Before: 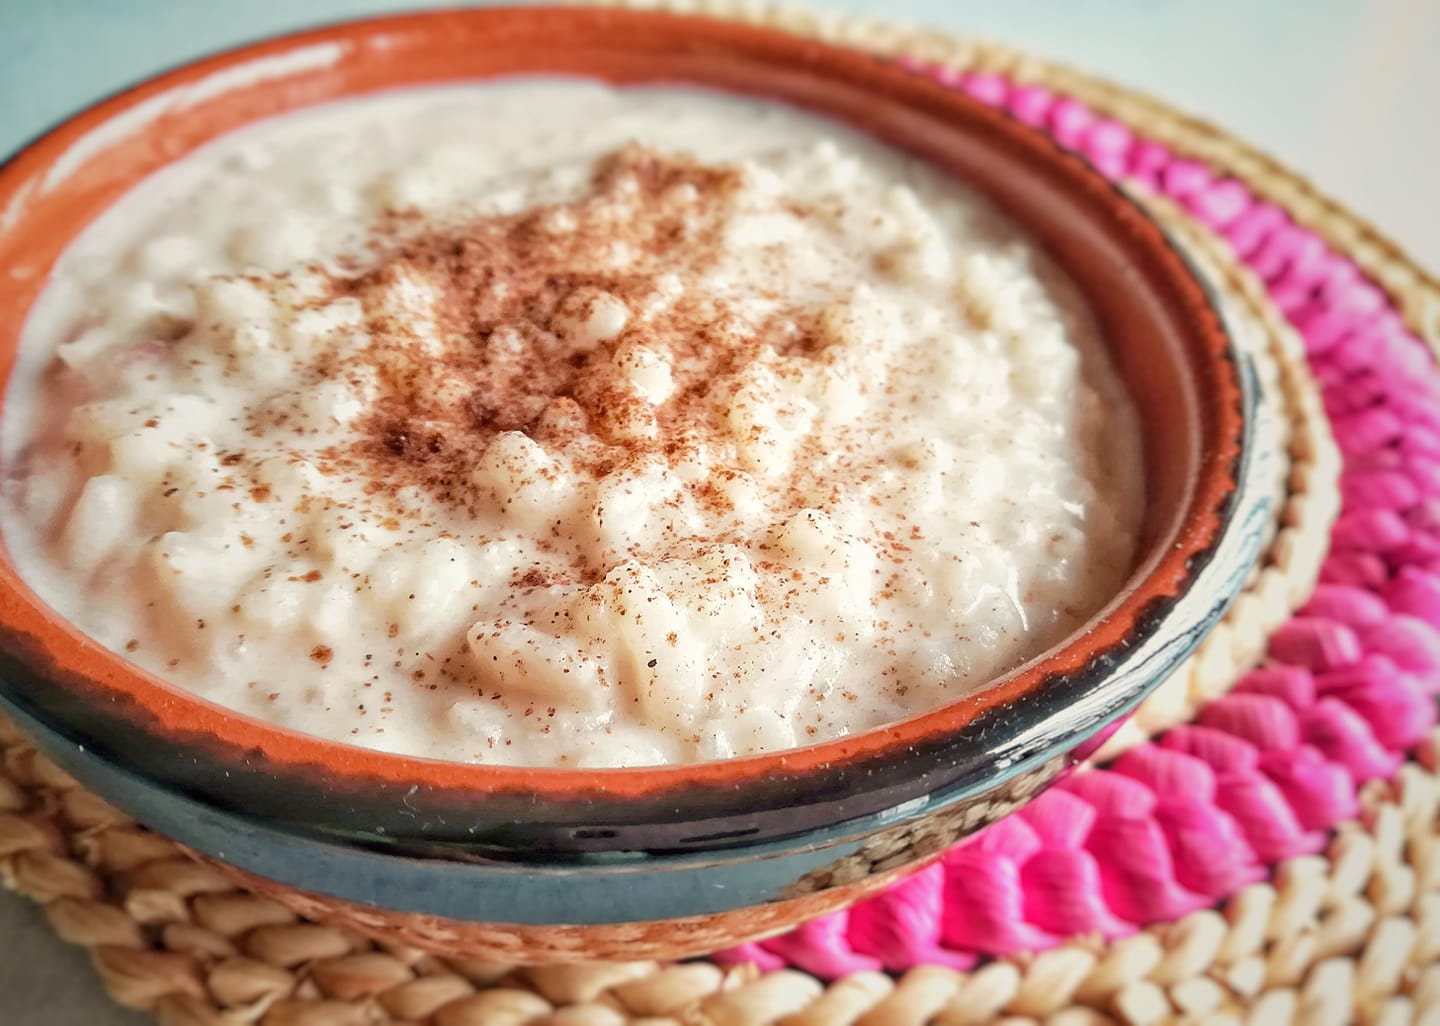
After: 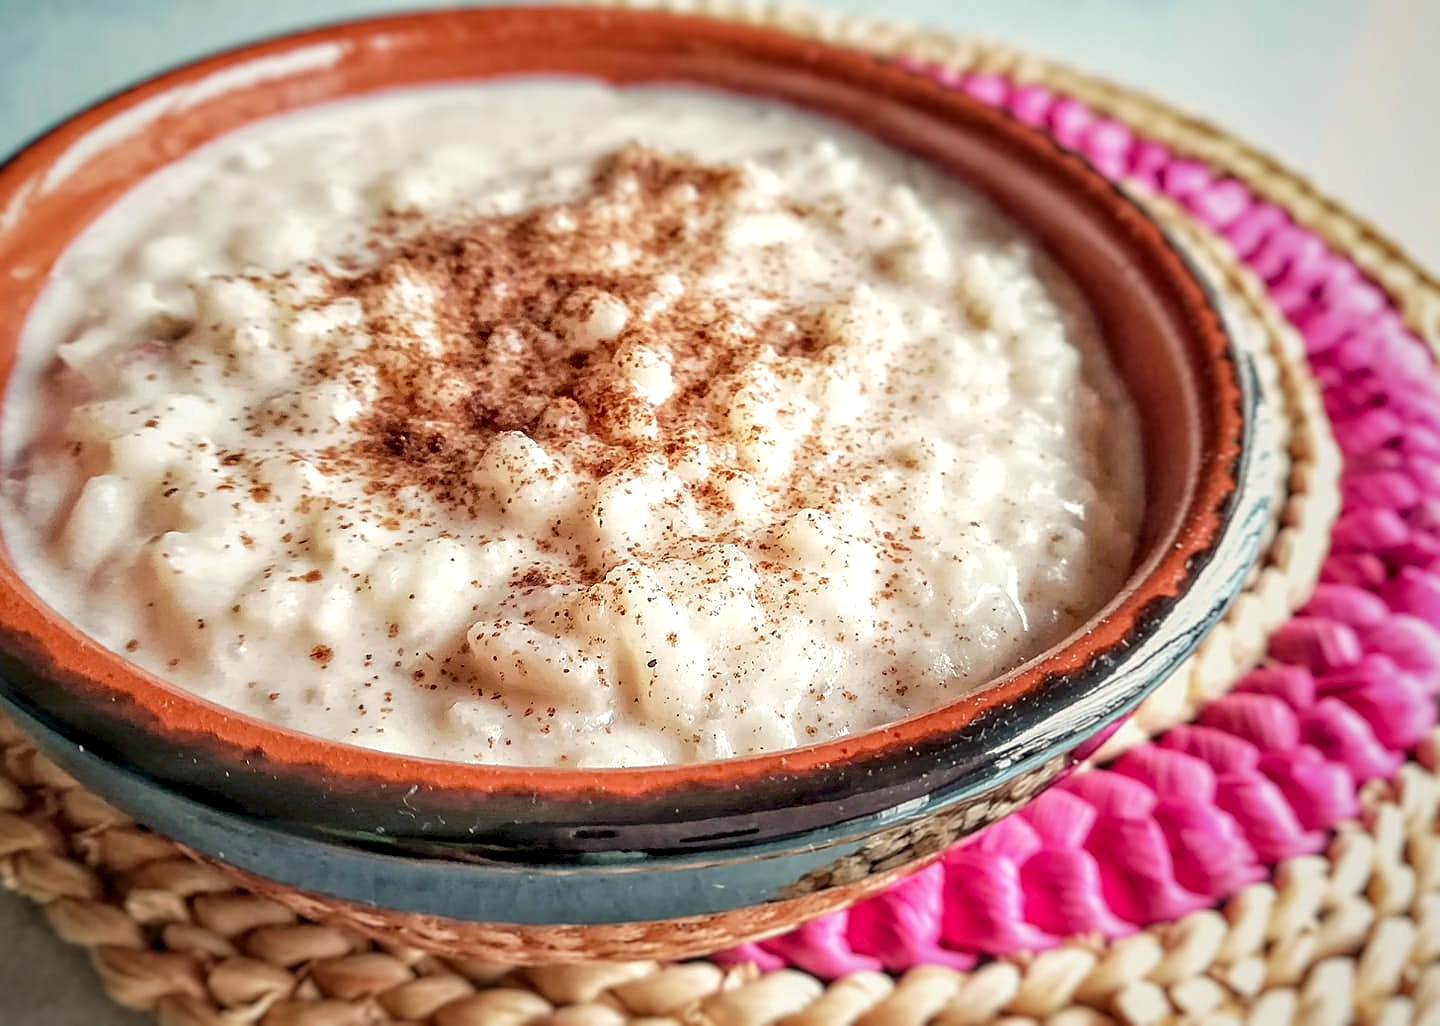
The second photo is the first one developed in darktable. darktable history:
sharpen: on, module defaults
local contrast: highlights 62%, detail 143%, midtone range 0.428
